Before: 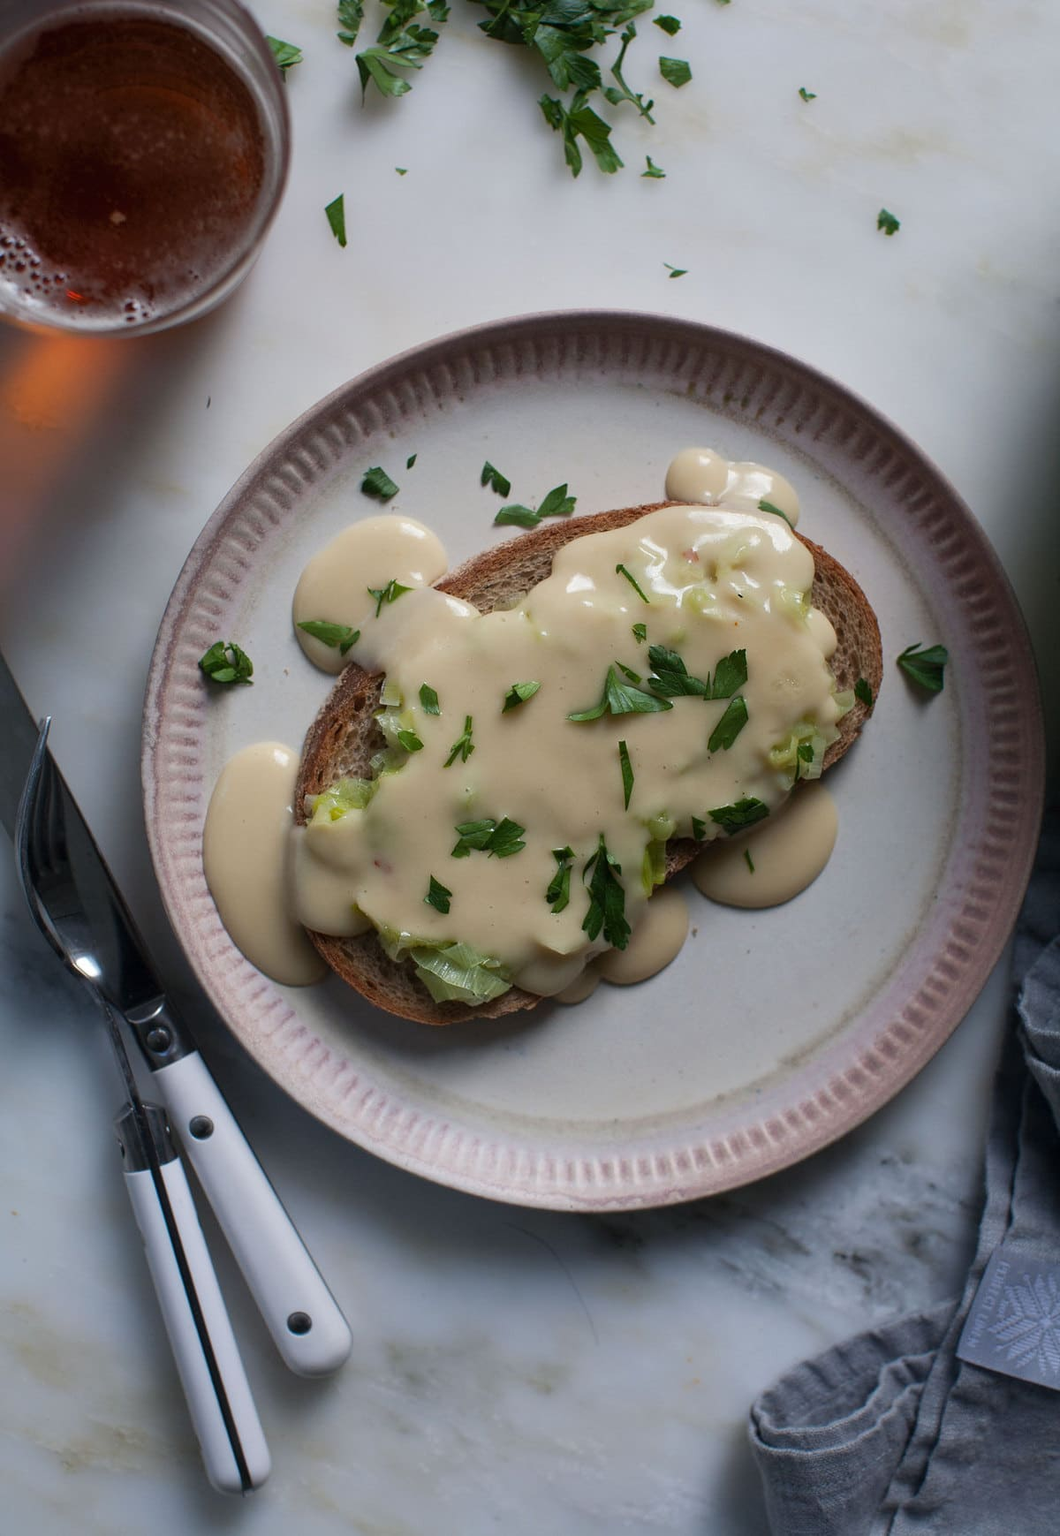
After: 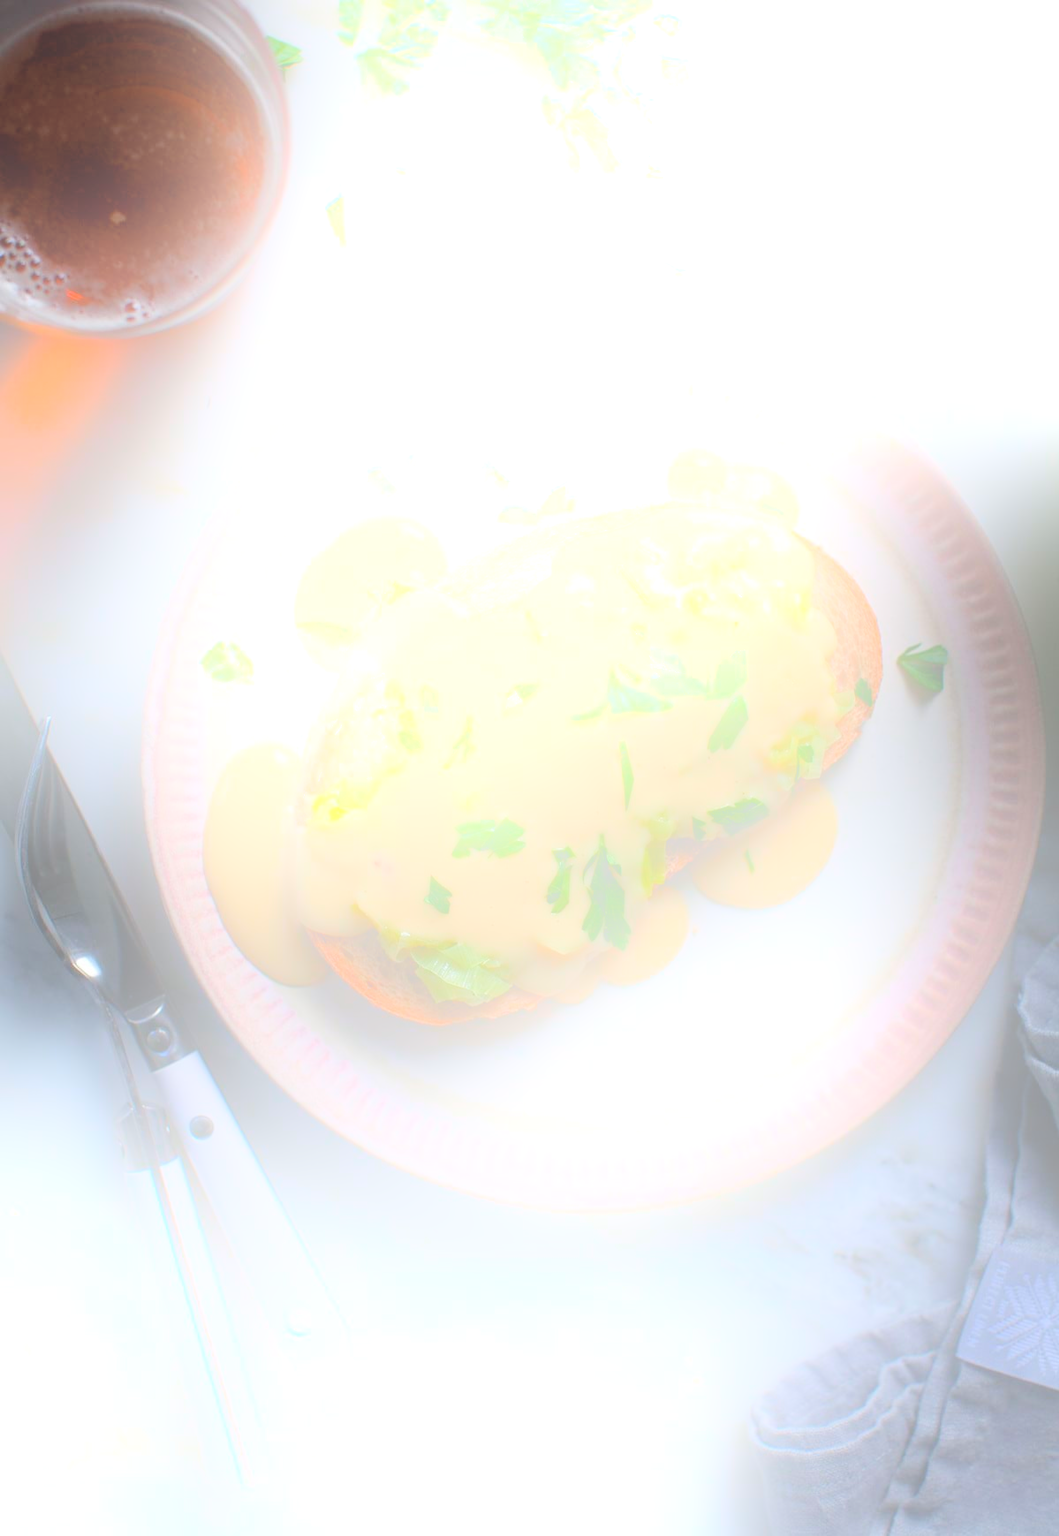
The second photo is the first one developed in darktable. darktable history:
bloom: size 25%, threshold 5%, strength 90%
color zones: curves: ch0 [(0, 0.5) (0.143, 0.5) (0.286, 0.5) (0.429, 0.5) (0.571, 0.5) (0.714, 0.476) (0.857, 0.5) (1, 0.5)]; ch2 [(0, 0.5) (0.143, 0.5) (0.286, 0.5) (0.429, 0.5) (0.571, 0.5) (0.714, 0.487) (0.857, 0.5) (1, 0.5)]
